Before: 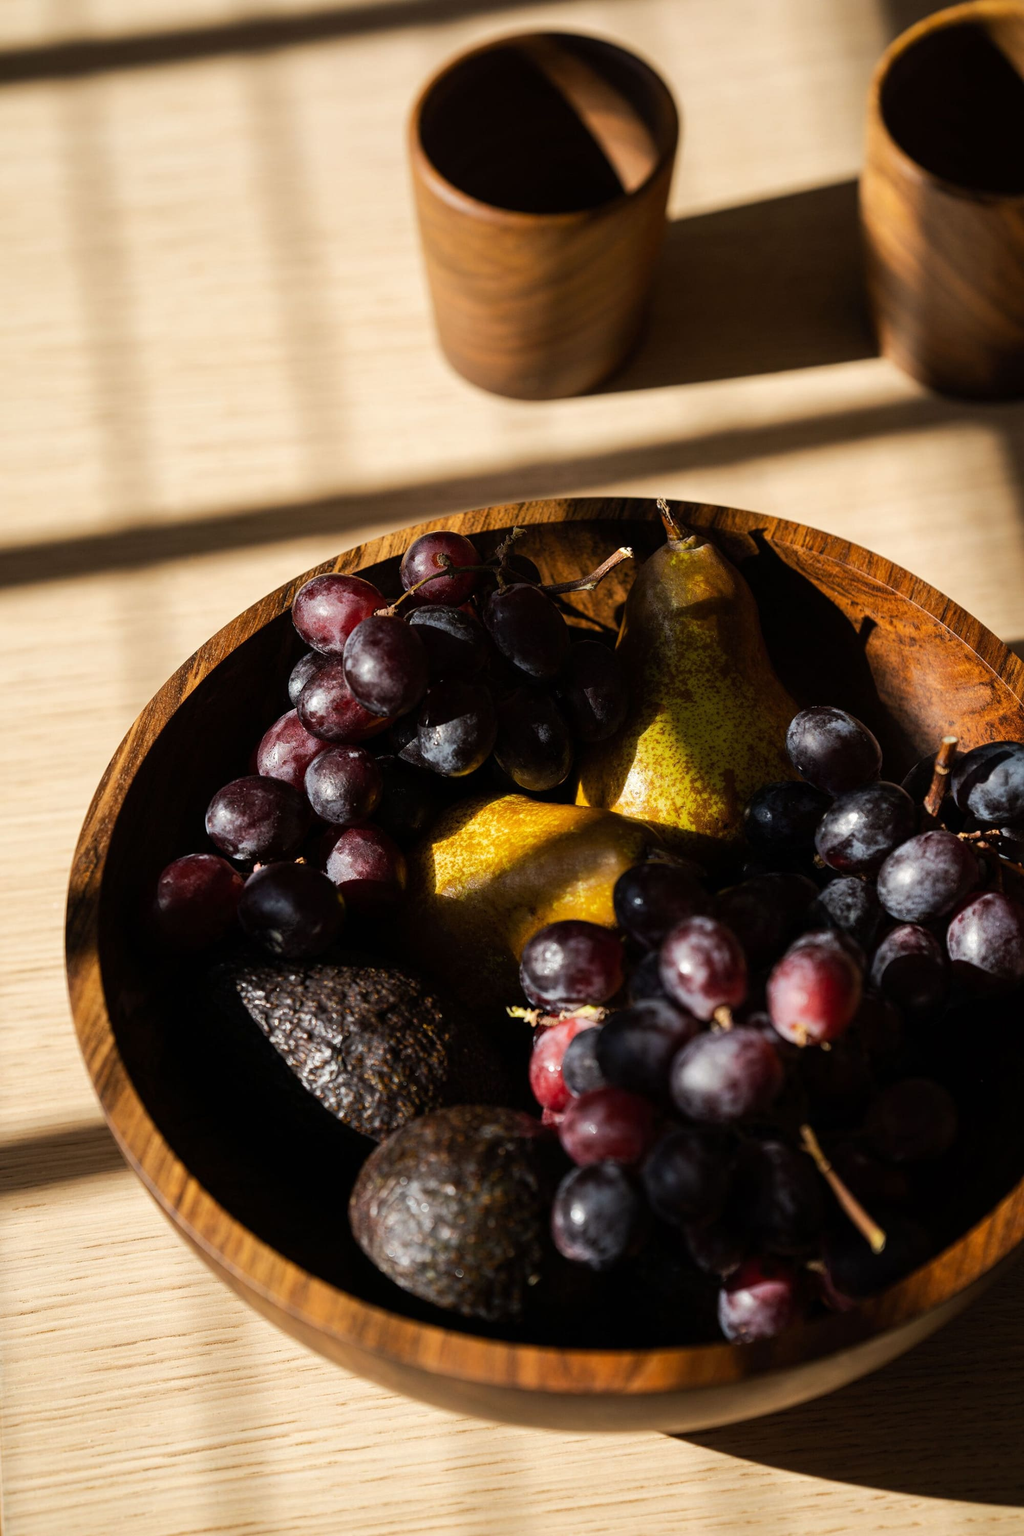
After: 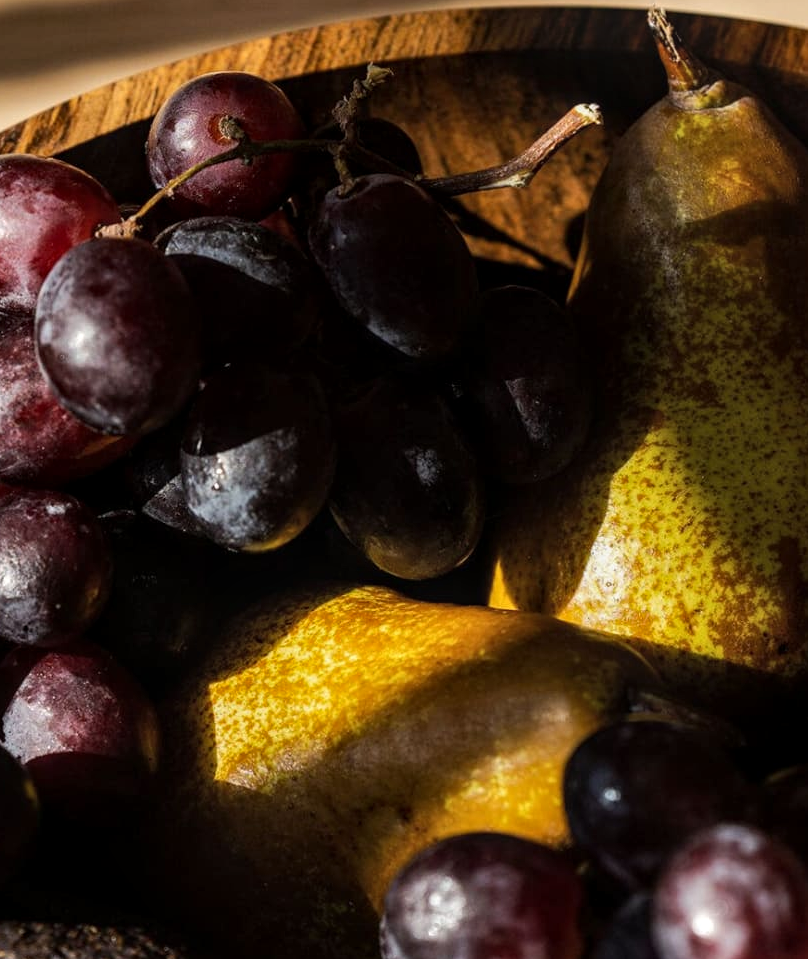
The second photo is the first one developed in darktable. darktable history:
crop: left 31.751%, top 32.172%, right 27.8%, bottom 35.83%
local contrast: on, module defaults
